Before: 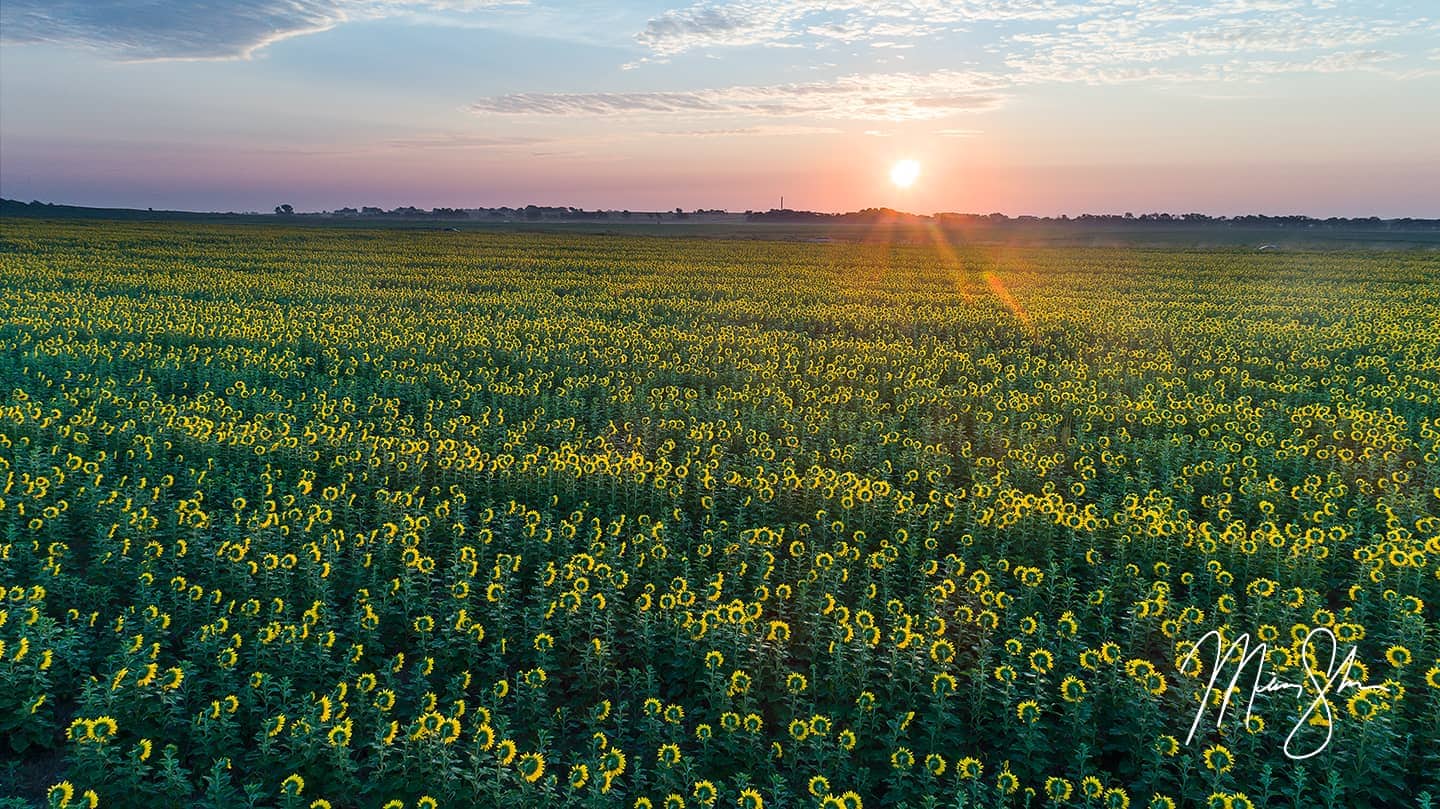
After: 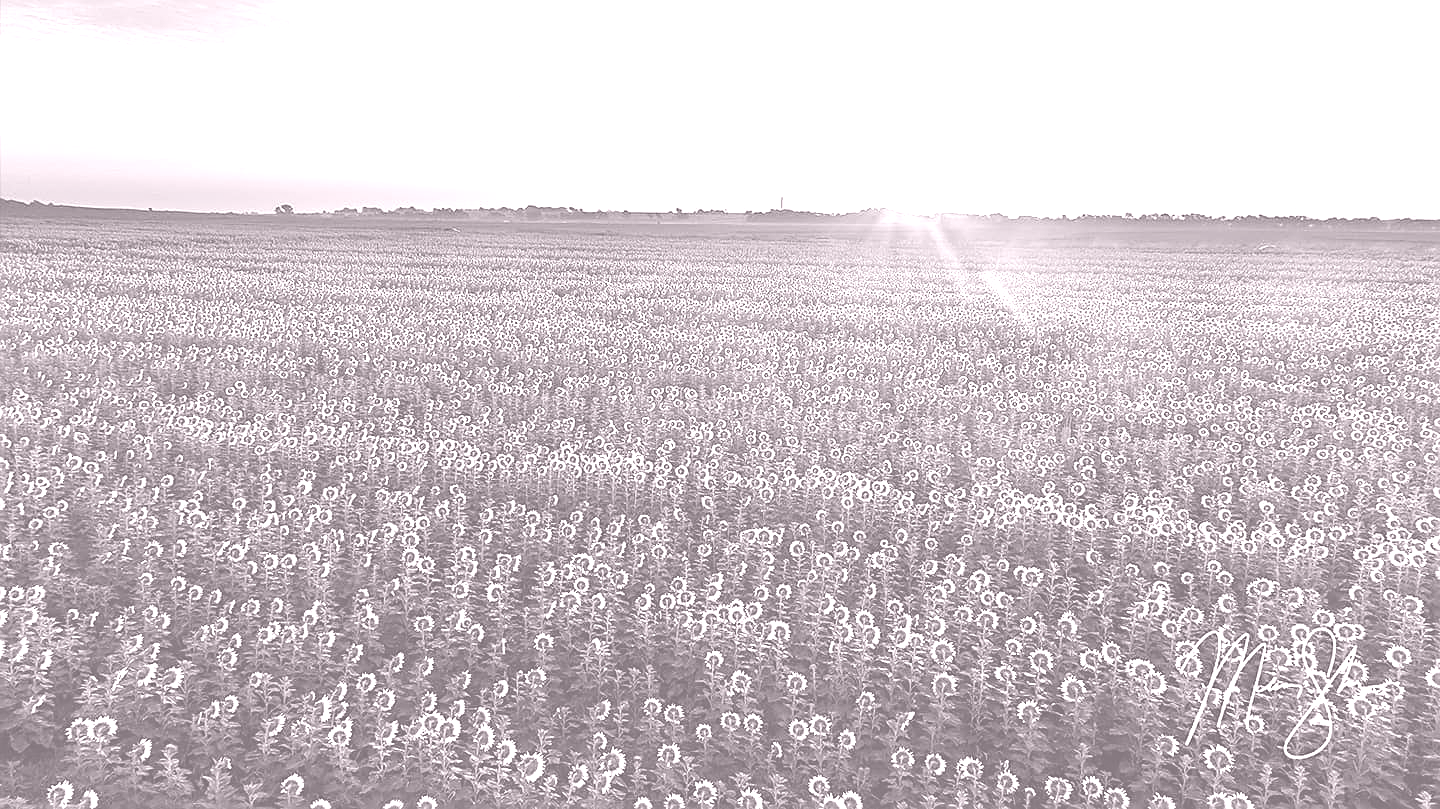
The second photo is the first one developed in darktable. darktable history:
colorize: hue 25.2°, saturation 83%, source mix 82%, lightness 79%, version 1
sharpen: on, module defaults
